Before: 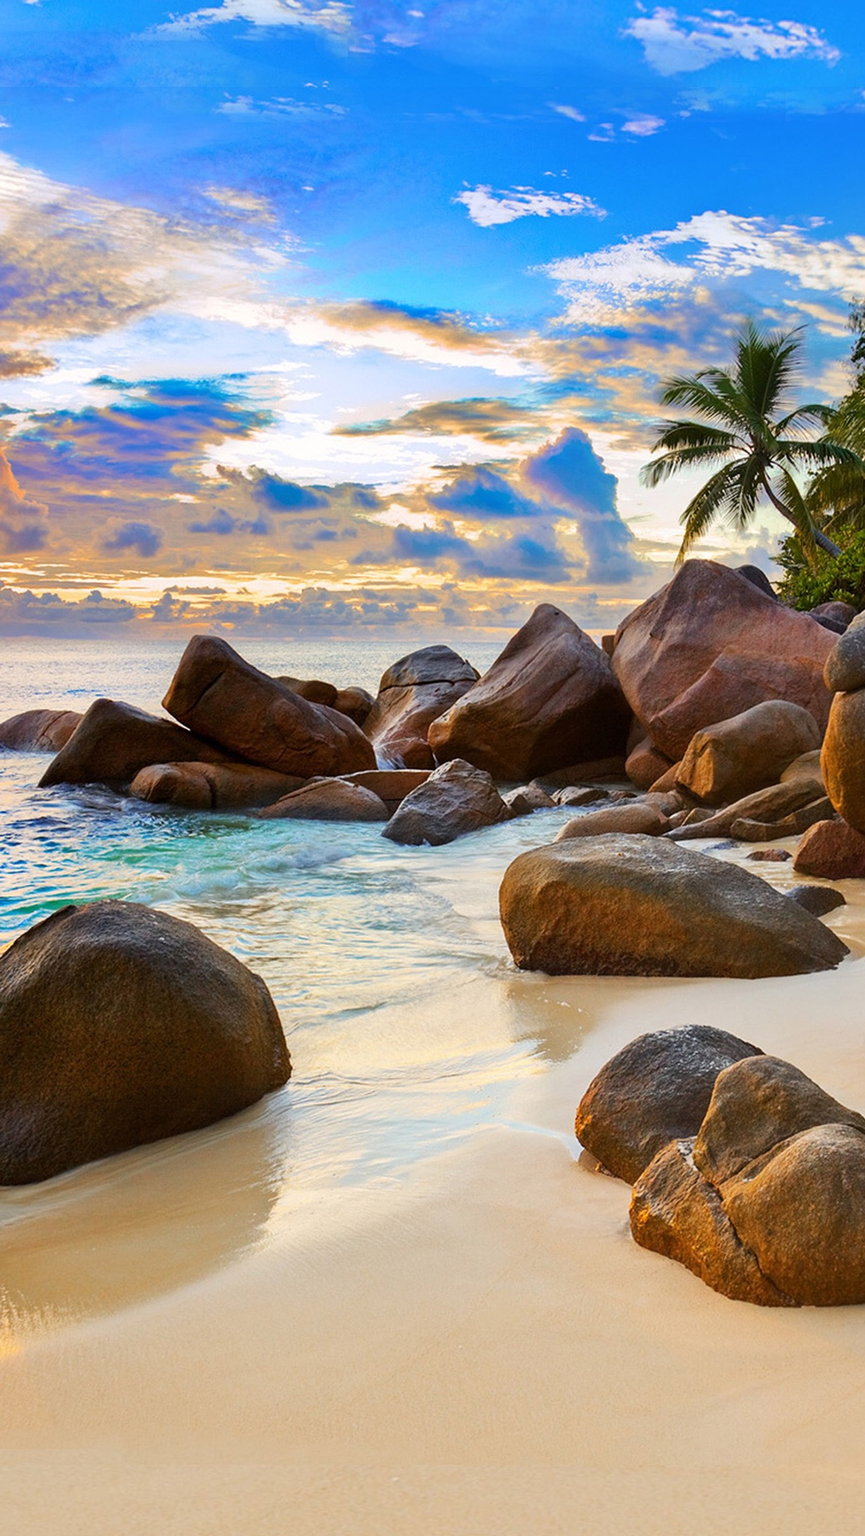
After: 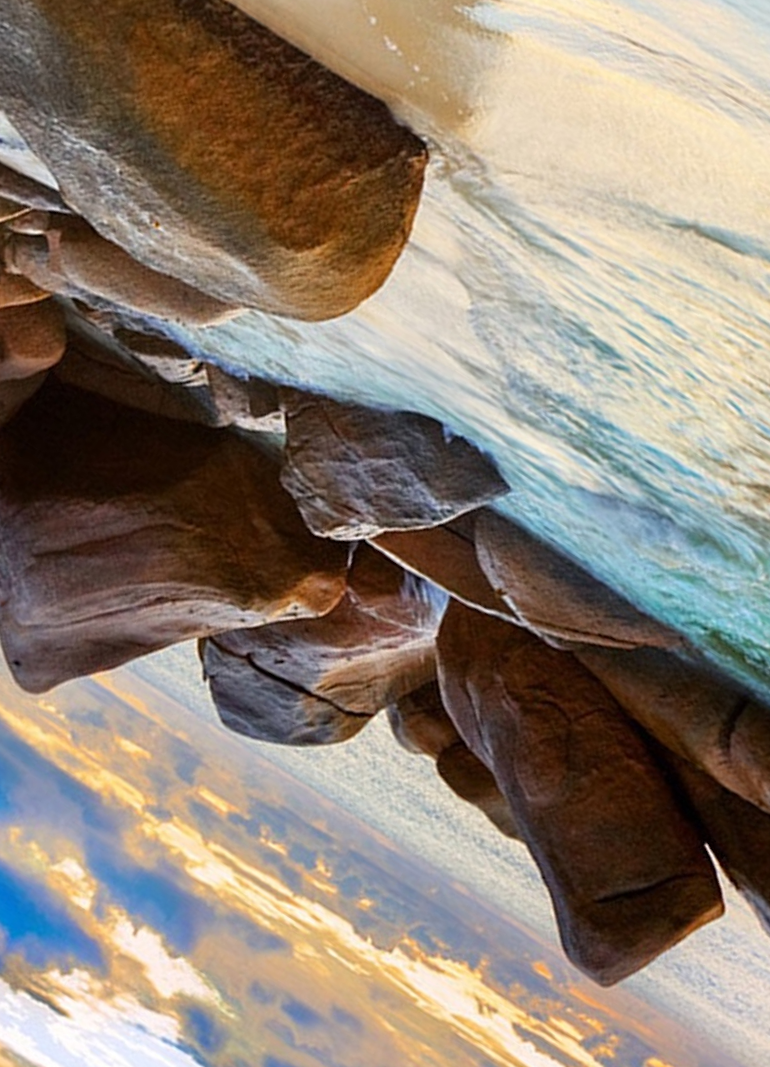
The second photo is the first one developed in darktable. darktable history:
crop and rotate: angle 147.69°, left 9.205%, top 15.6%, right 4.4%, bottom 16.972%
